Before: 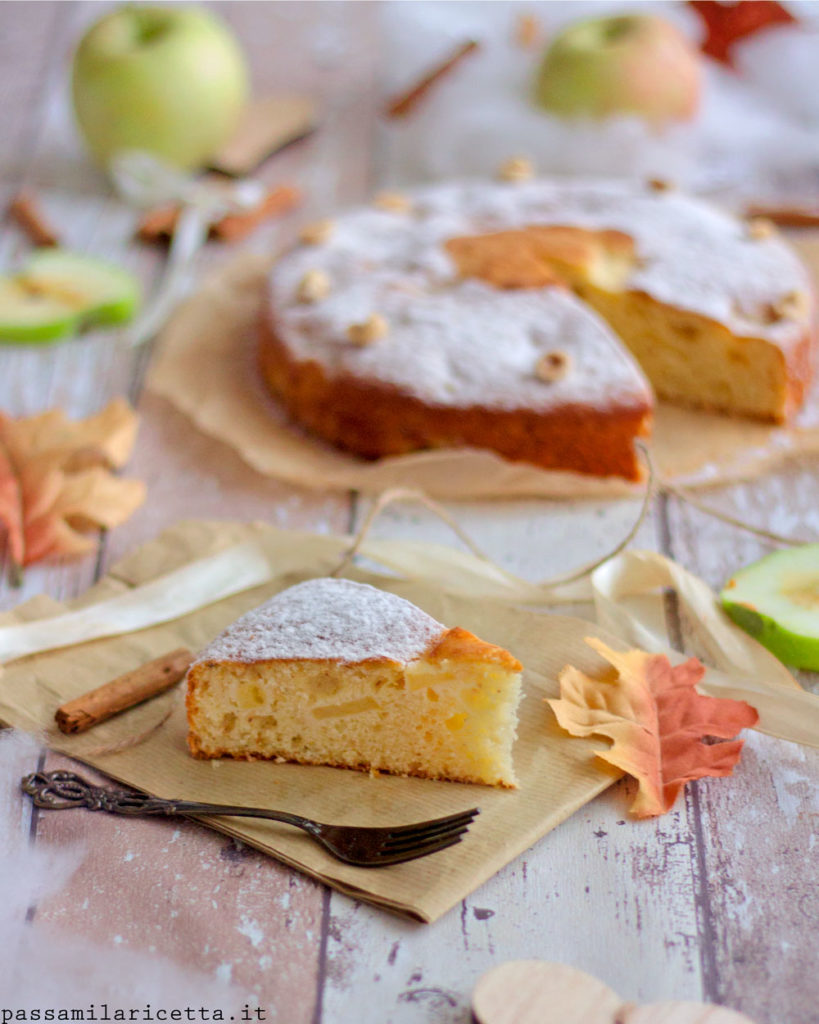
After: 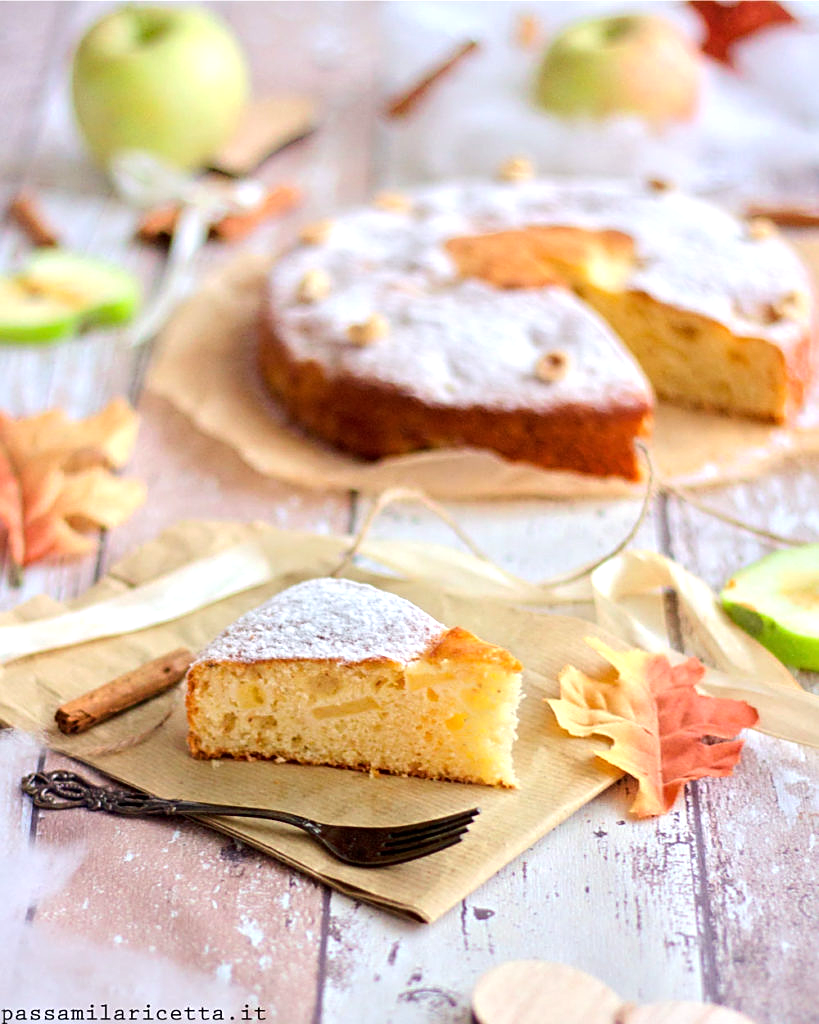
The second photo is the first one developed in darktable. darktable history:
sharpen: on, module defaults
tone equalizer: -8 EV 0.001 EV, -7 EV -0.003 EV, -6 EV 0.003 EV, -5 EV -0.022 EV, -4 EV -0.116 EV, -3 EV -0.142 EV, -2 EV 0.237 EV, -1 EV 0.709 EV, +0 EV 0.522 EV
